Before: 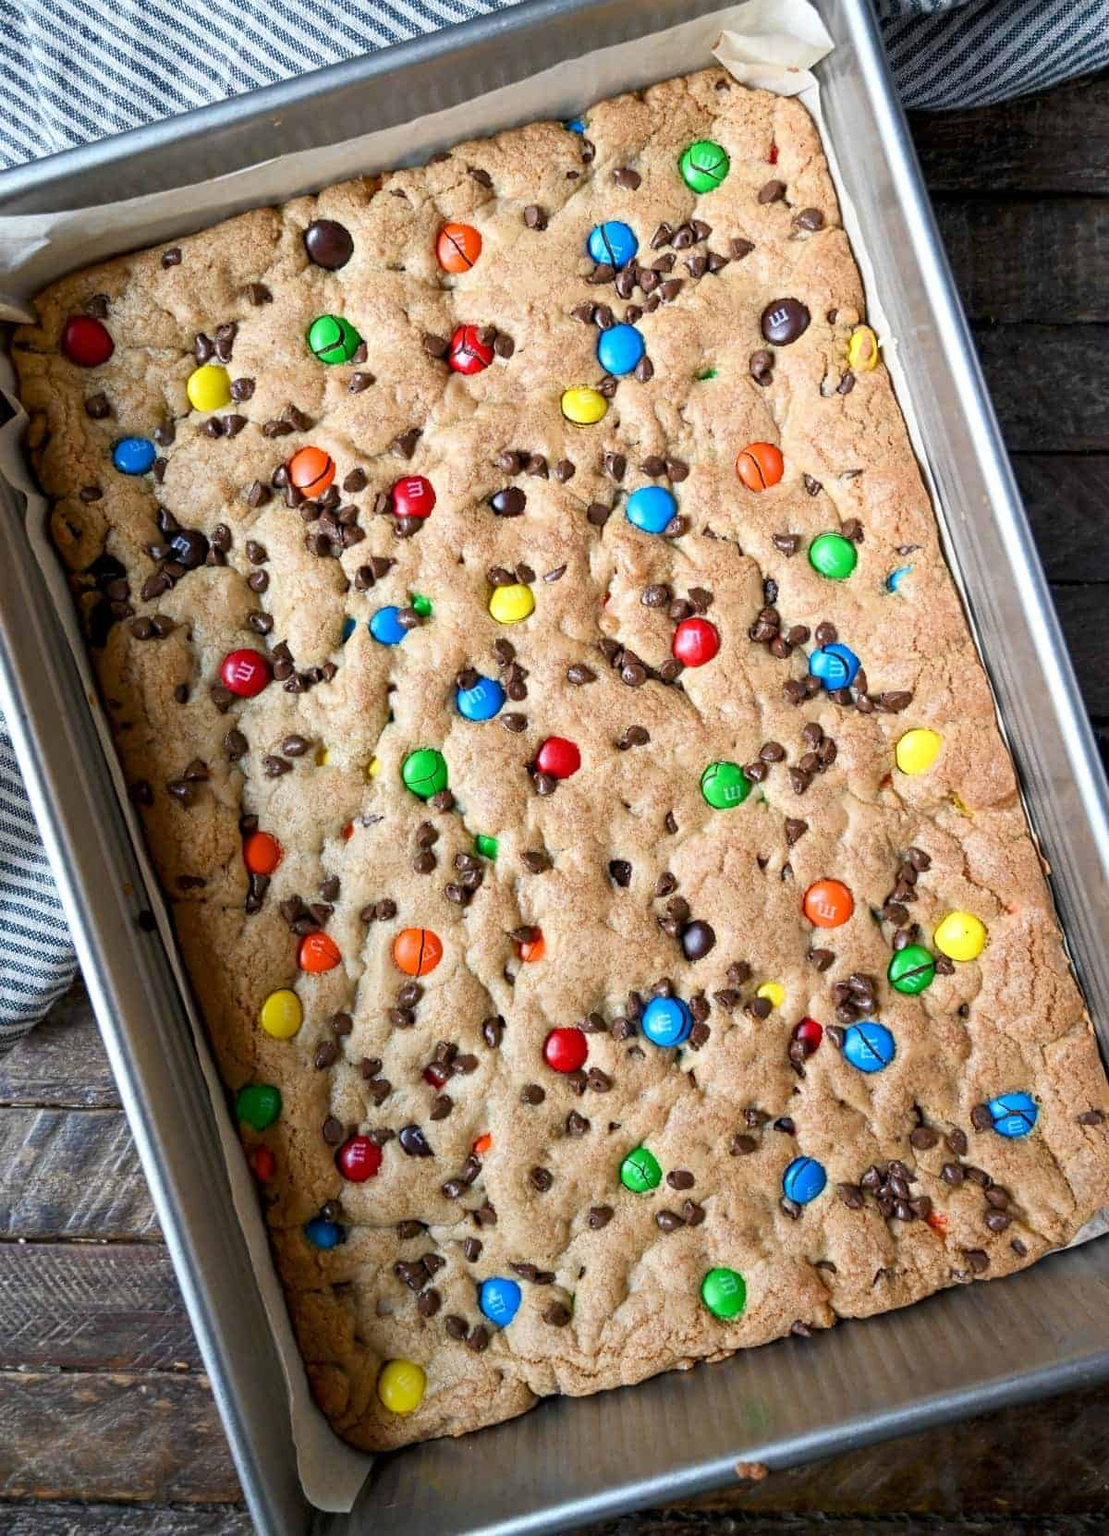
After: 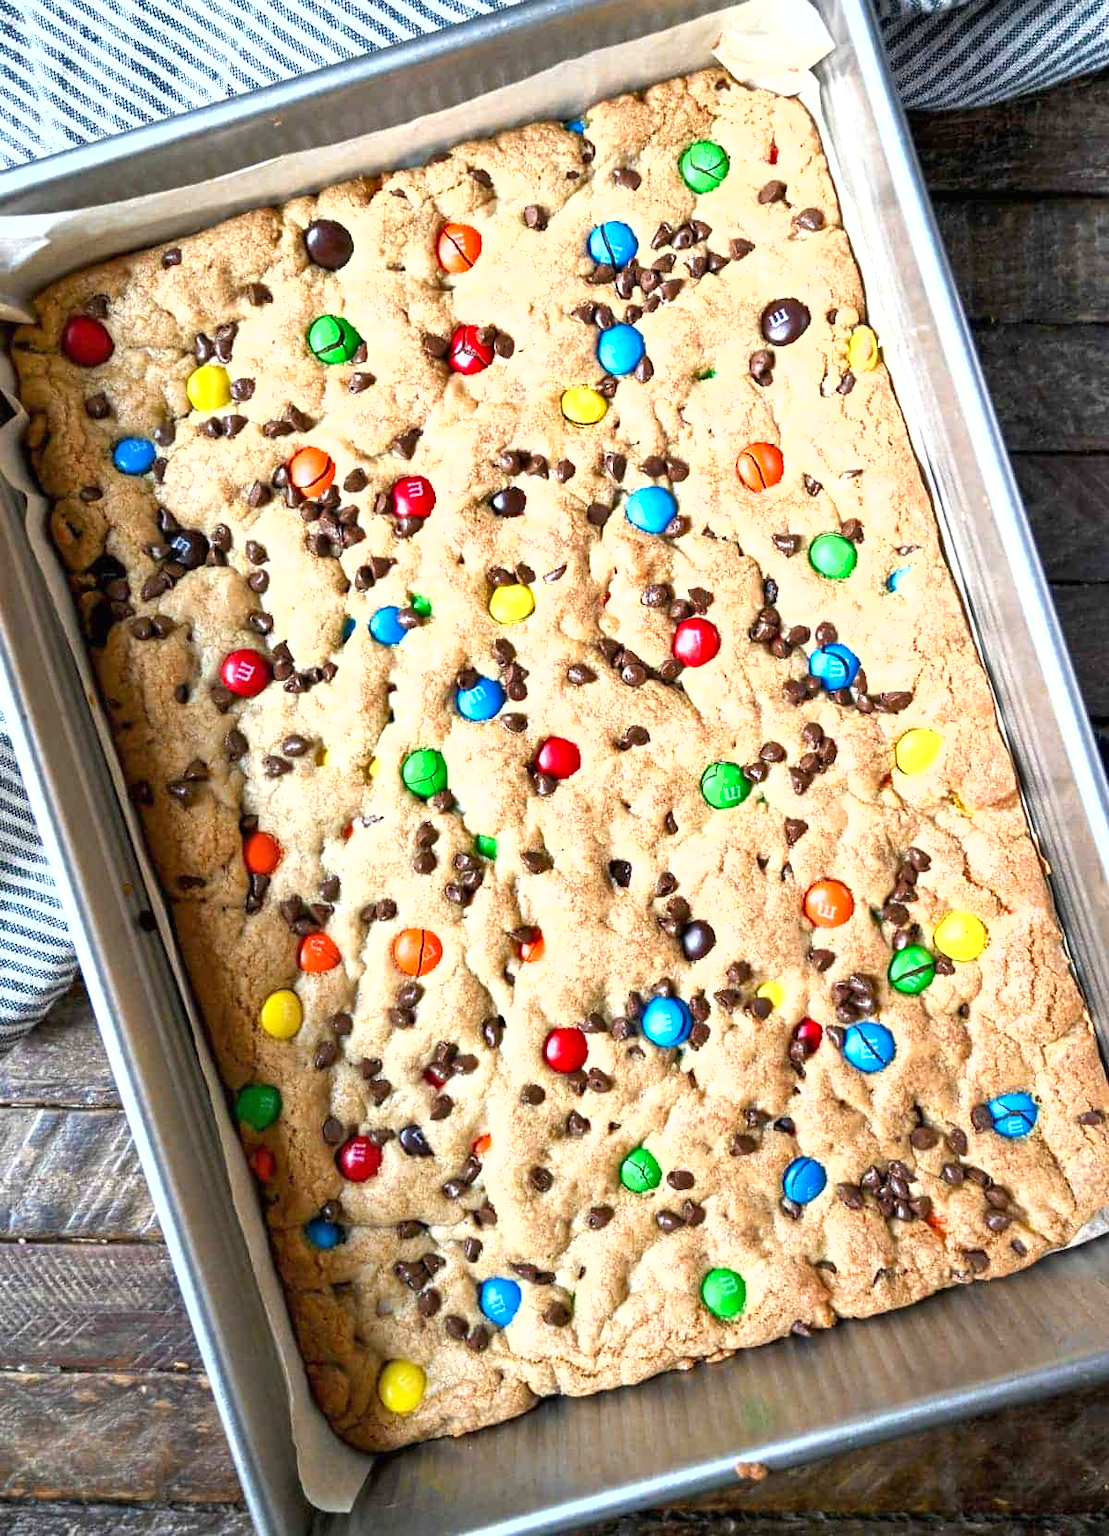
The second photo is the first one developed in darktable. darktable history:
exposure: black level correction 0, exposure 0.953 EV, compensate highlight preservation false
shadows and highlights: shadows 35.91, highlights -34.77, soften with gaussian
